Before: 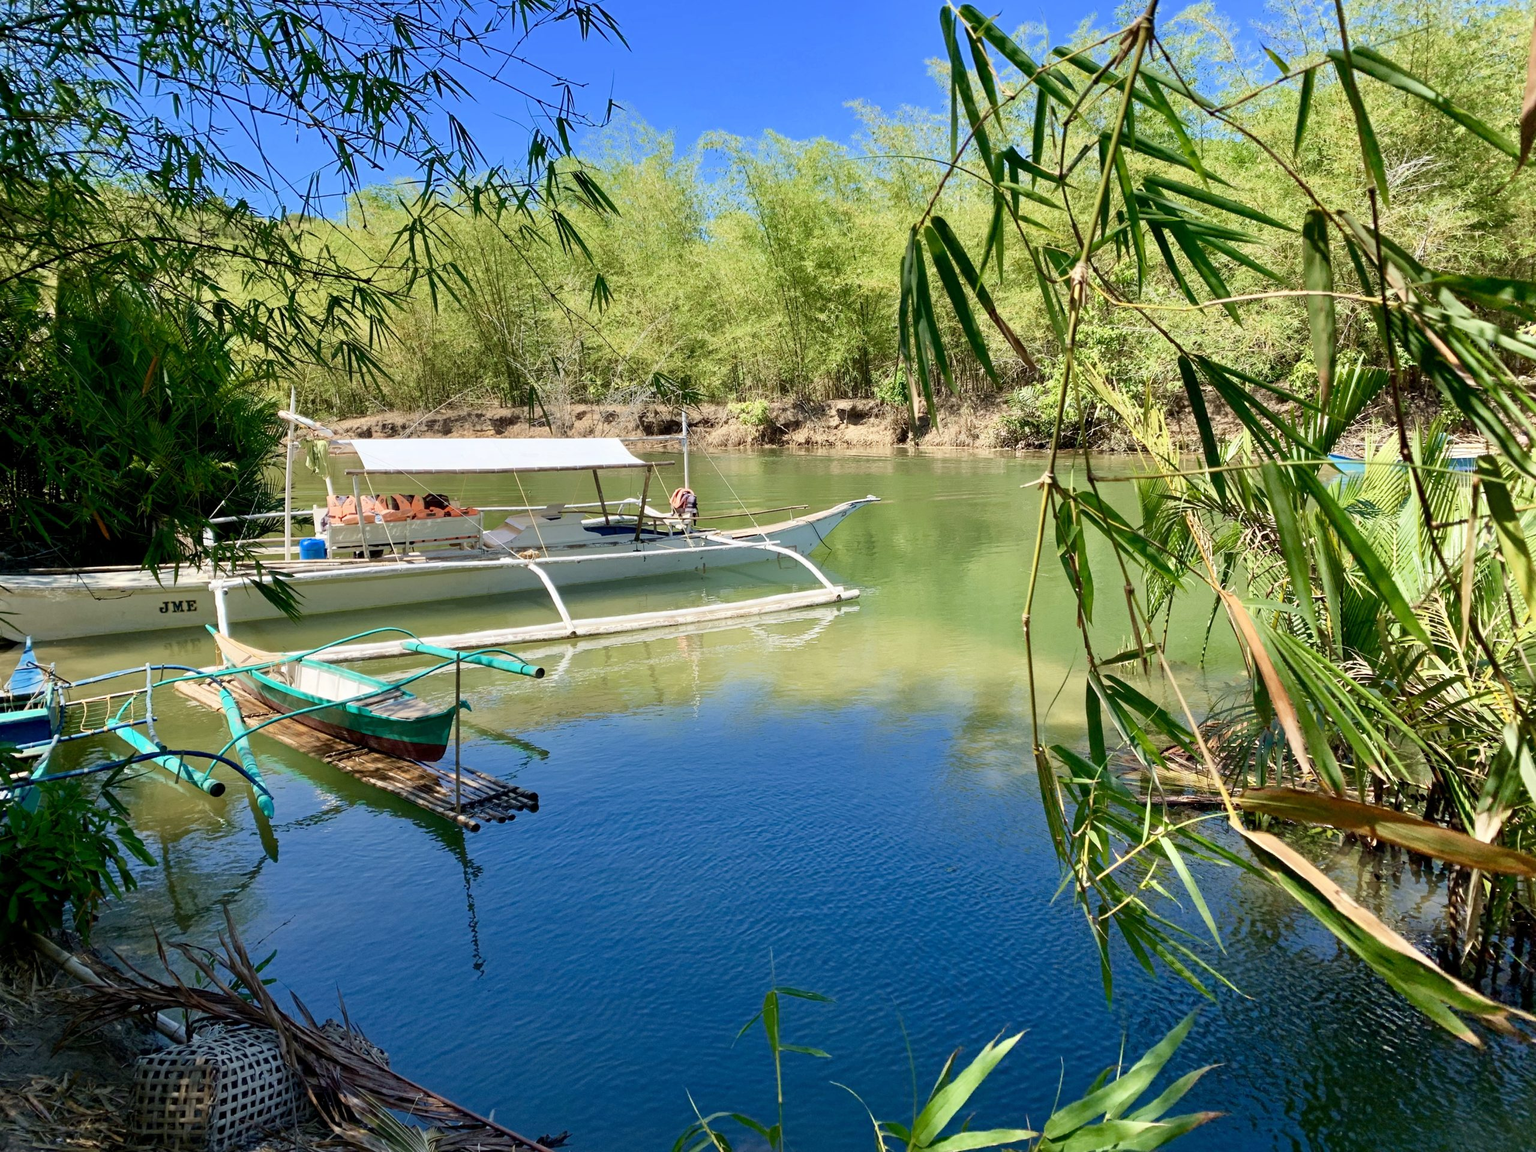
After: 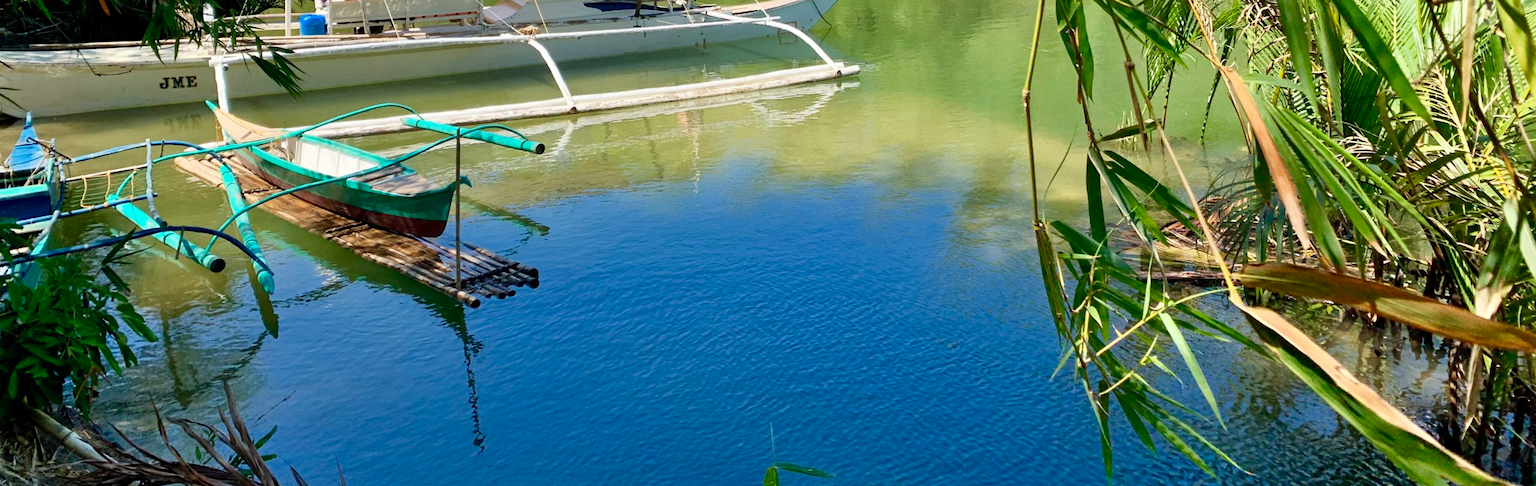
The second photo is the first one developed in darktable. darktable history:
shadows and highlights: low approximation 0.01, soften with gaussian
crop: top 45.551%, bottom 12.262%
